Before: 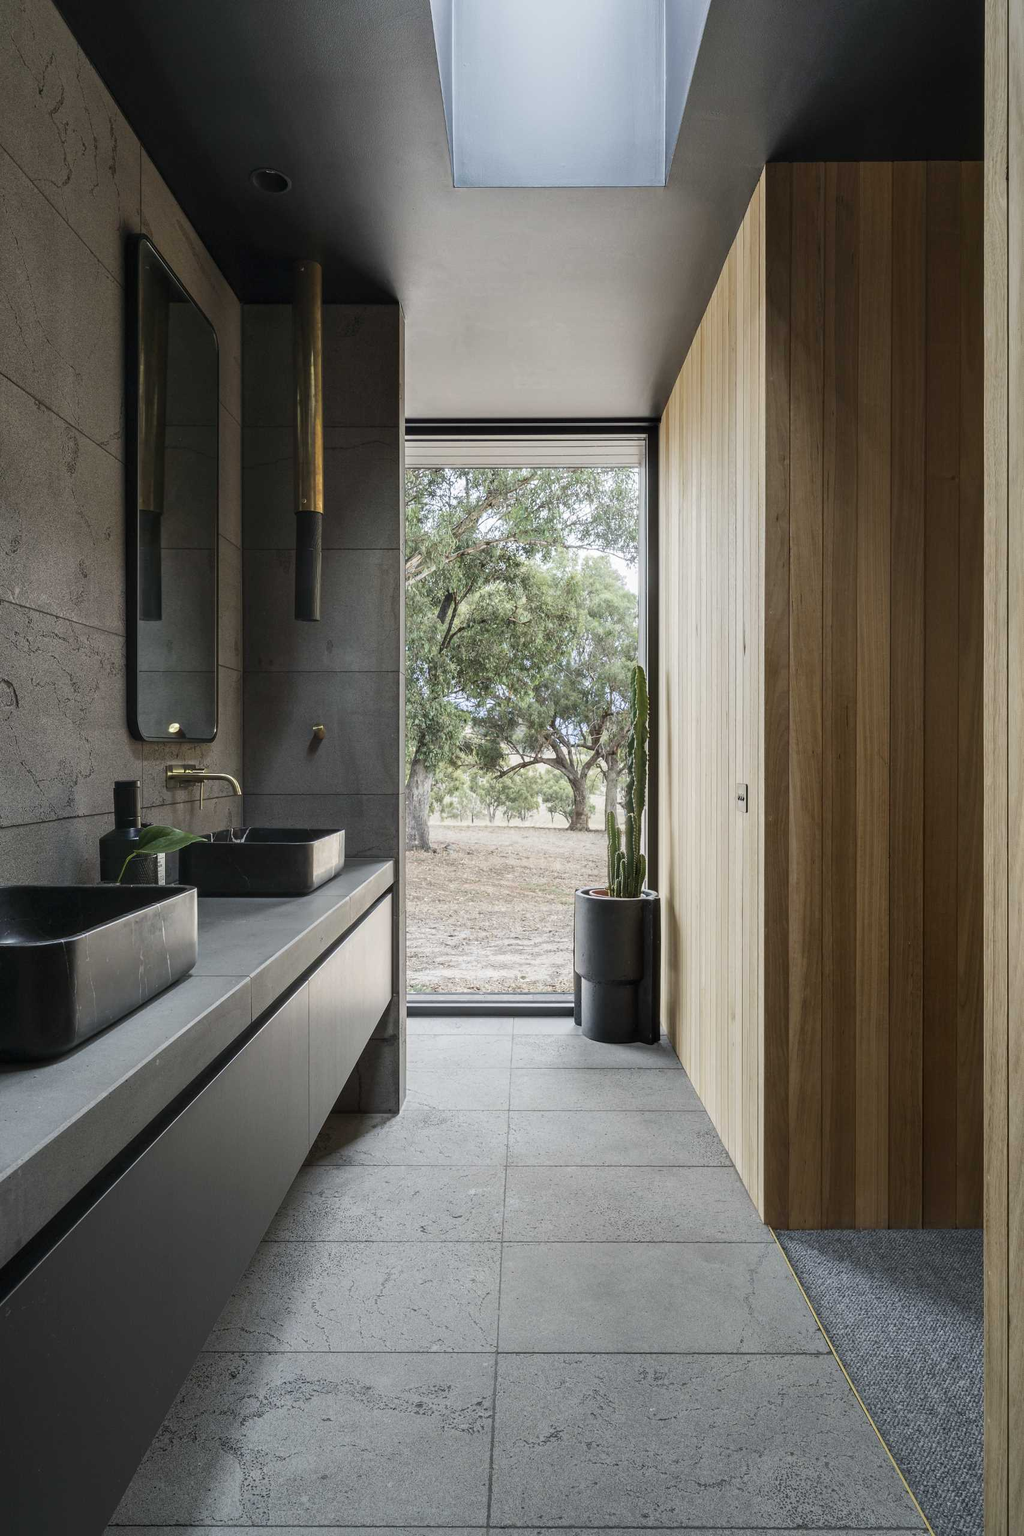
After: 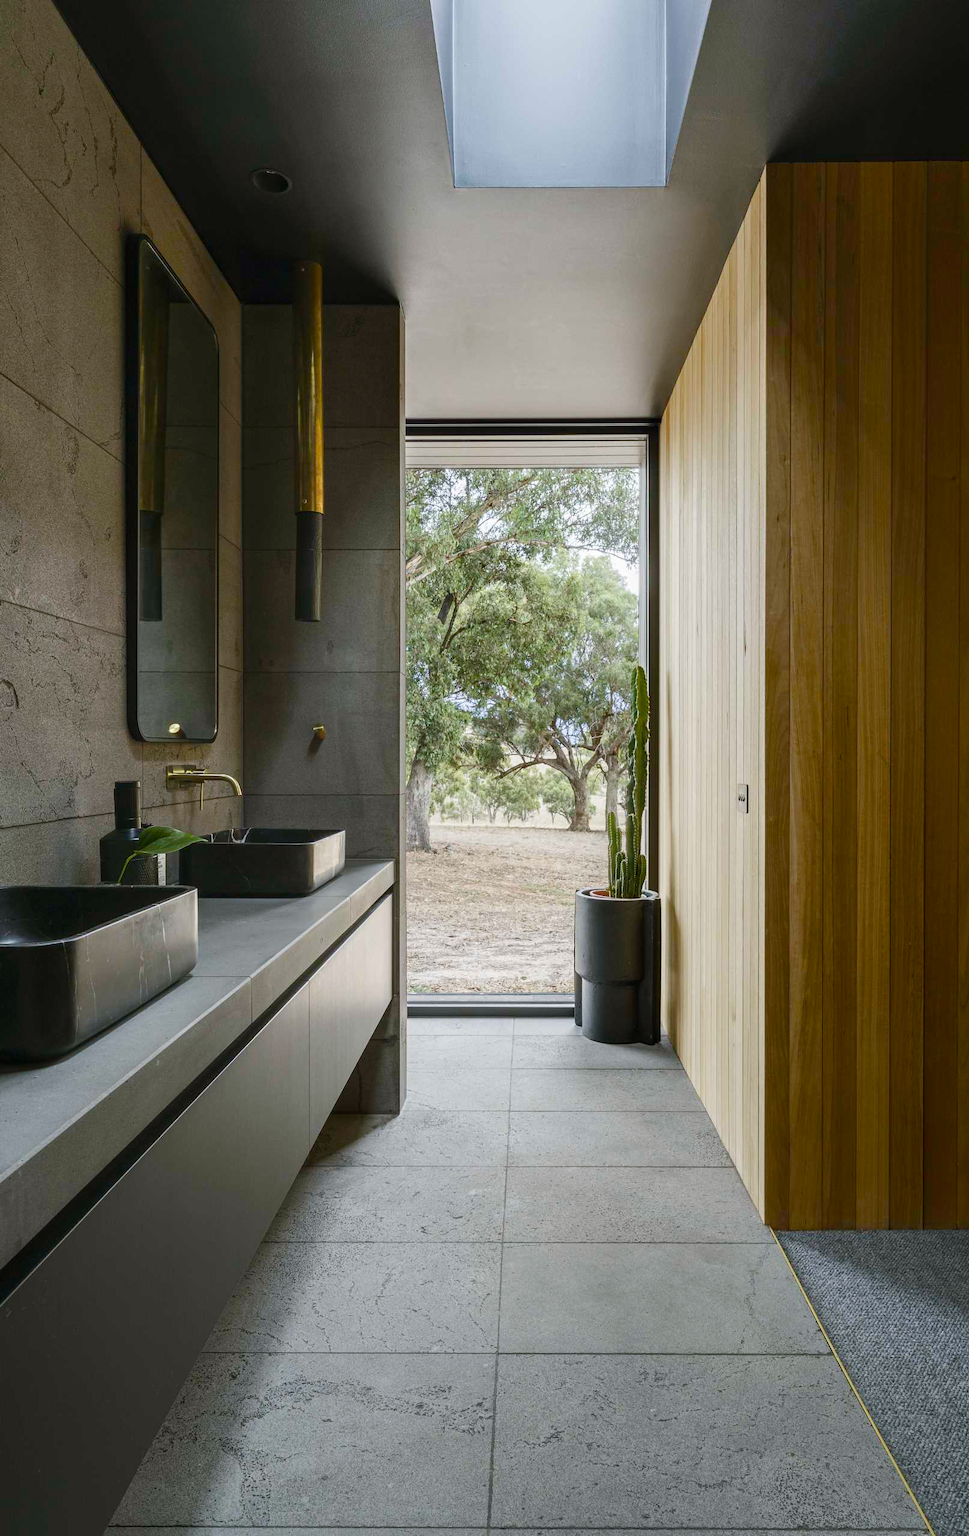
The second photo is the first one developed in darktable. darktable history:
crop and rotate: left 0%, right 5.38%
color balance rgb: shadows lift › chroma 3.825%, shadows lift › hue 89.78°, perceptual saturation grading › global saturation 34.631%, perceptual saturation grading › highlights -29.849%, perceptual saturation grading › shadows 35.859%, global vibrance 20%
